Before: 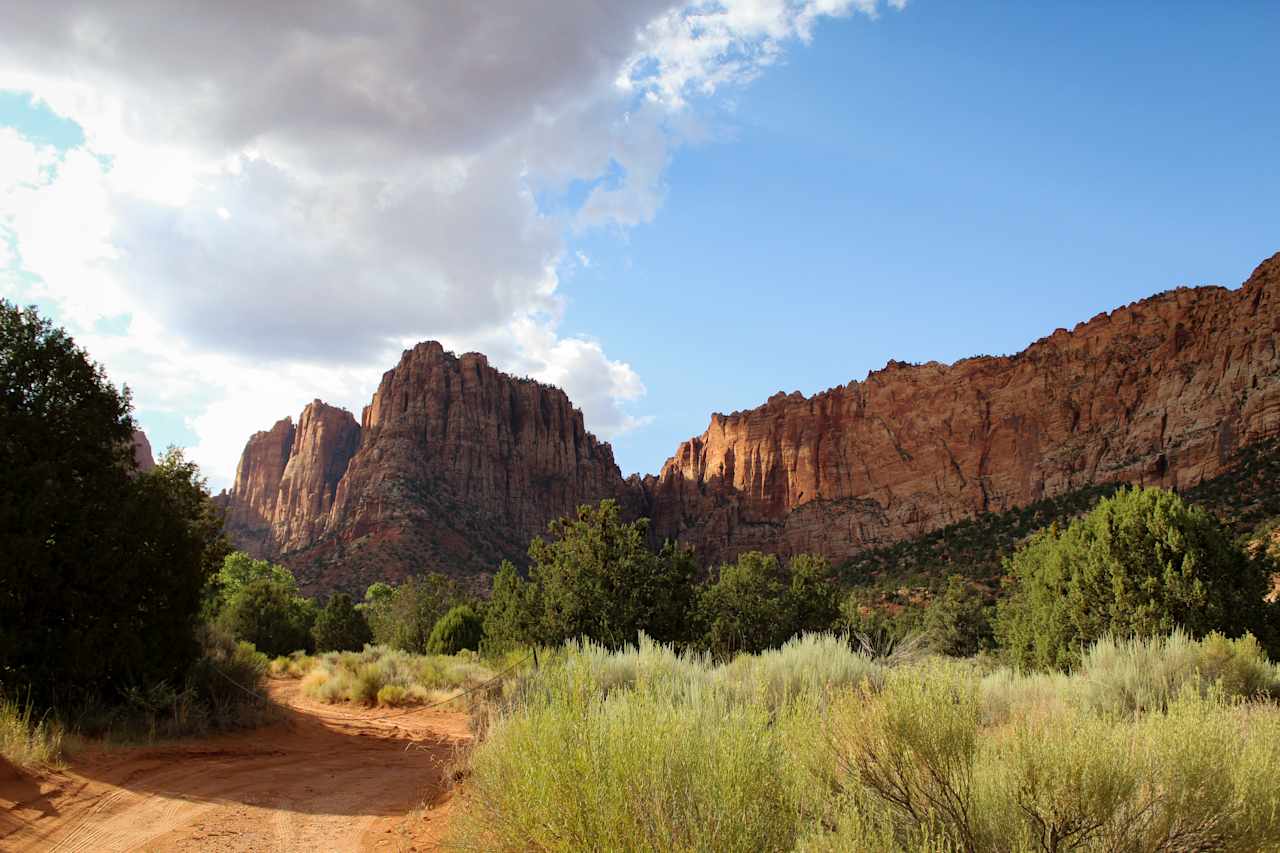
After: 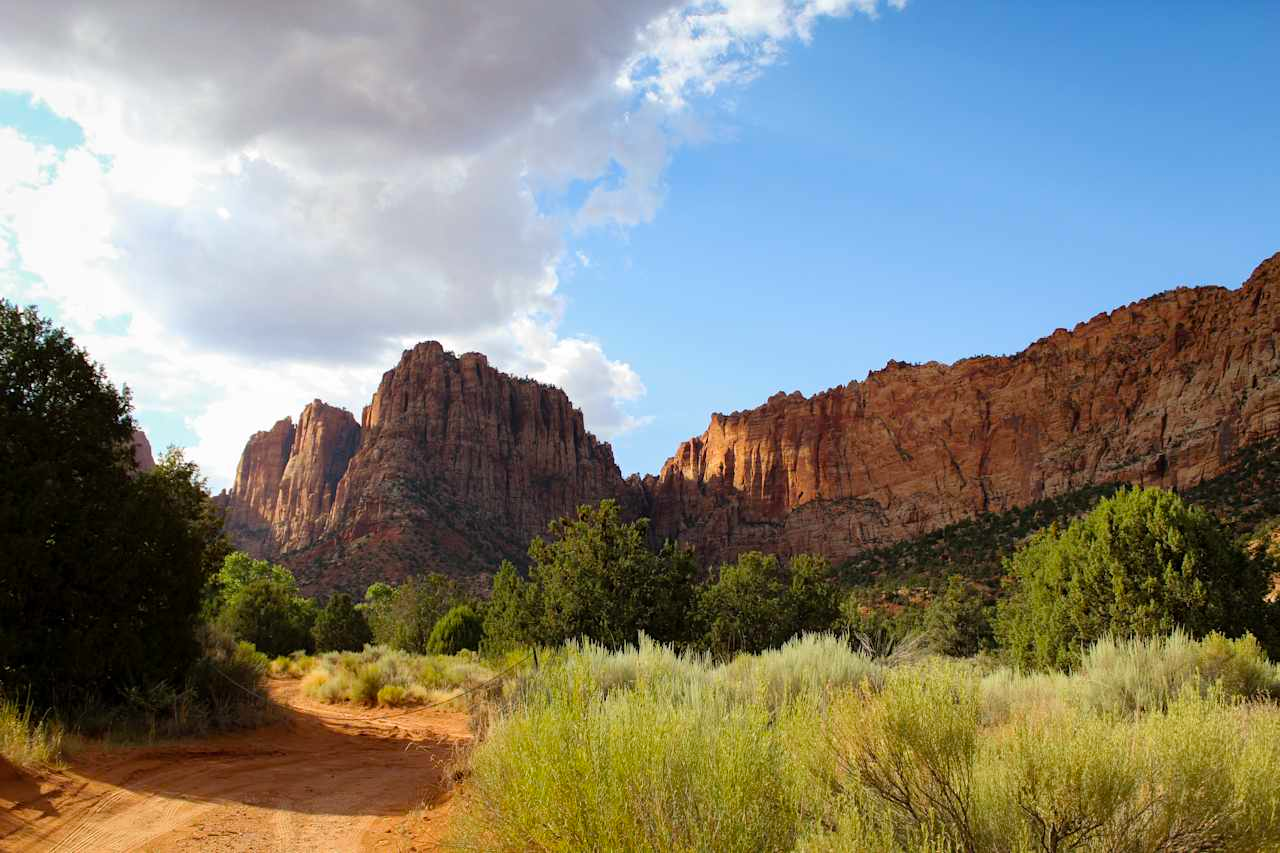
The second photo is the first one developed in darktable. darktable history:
color balance rgb: perceptual saturation grading › global saturation 14.563%
